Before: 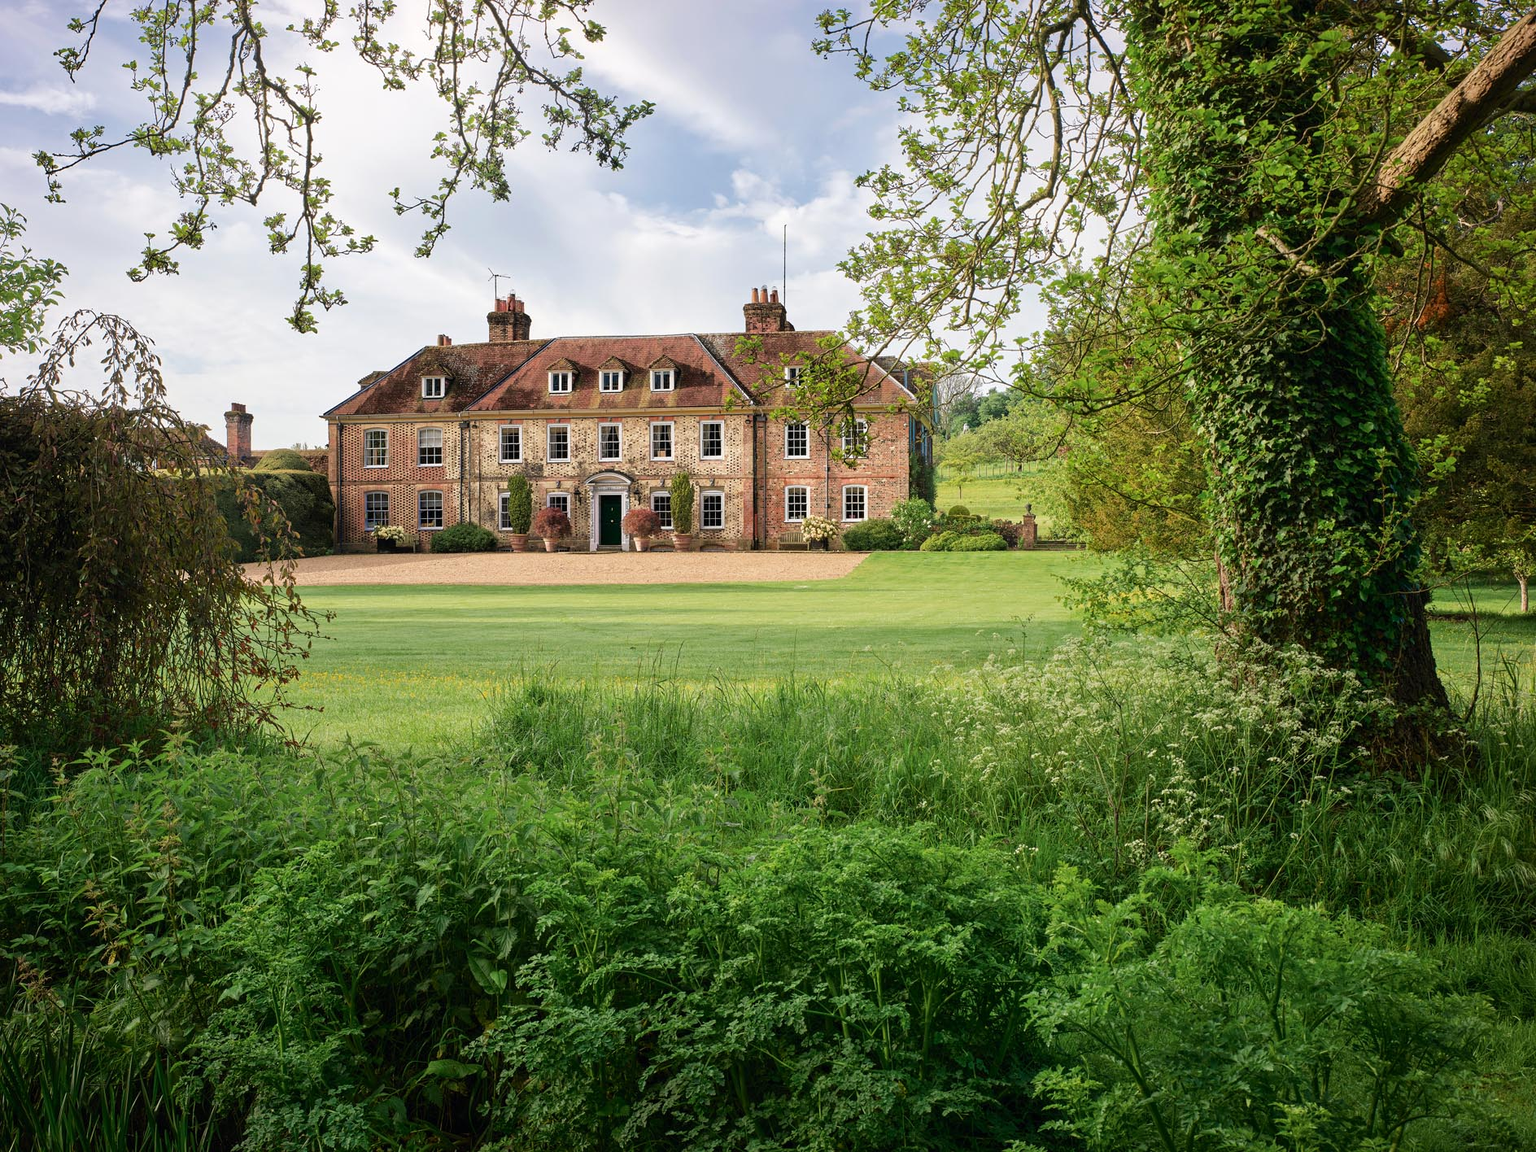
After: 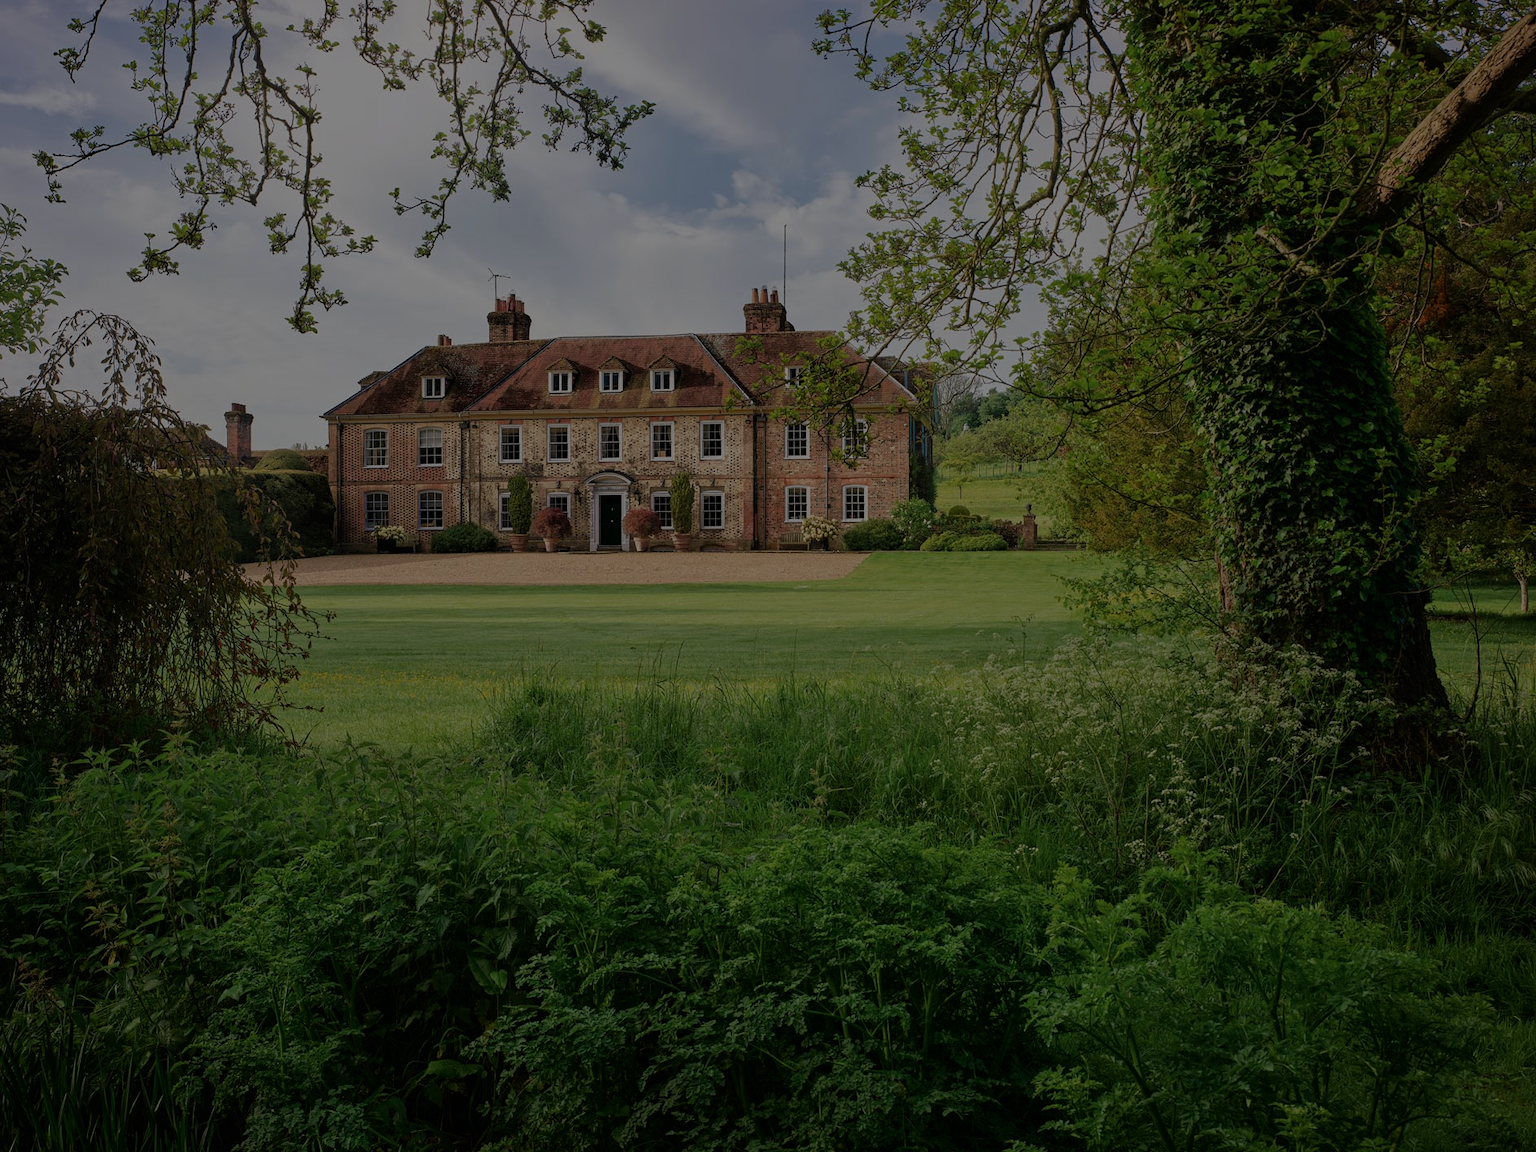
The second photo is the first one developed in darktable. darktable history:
exposure: exposure -2.081 EV, compensate exposure bias true, compensate highlight preservation false
